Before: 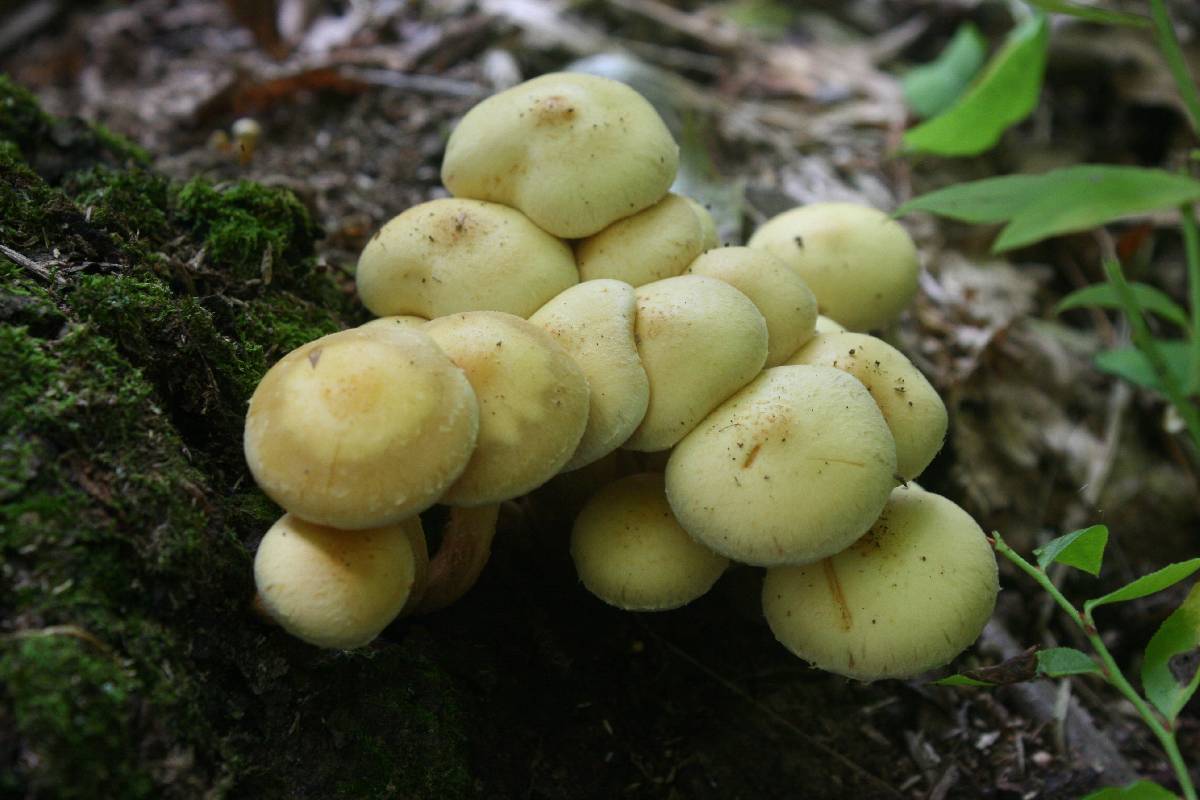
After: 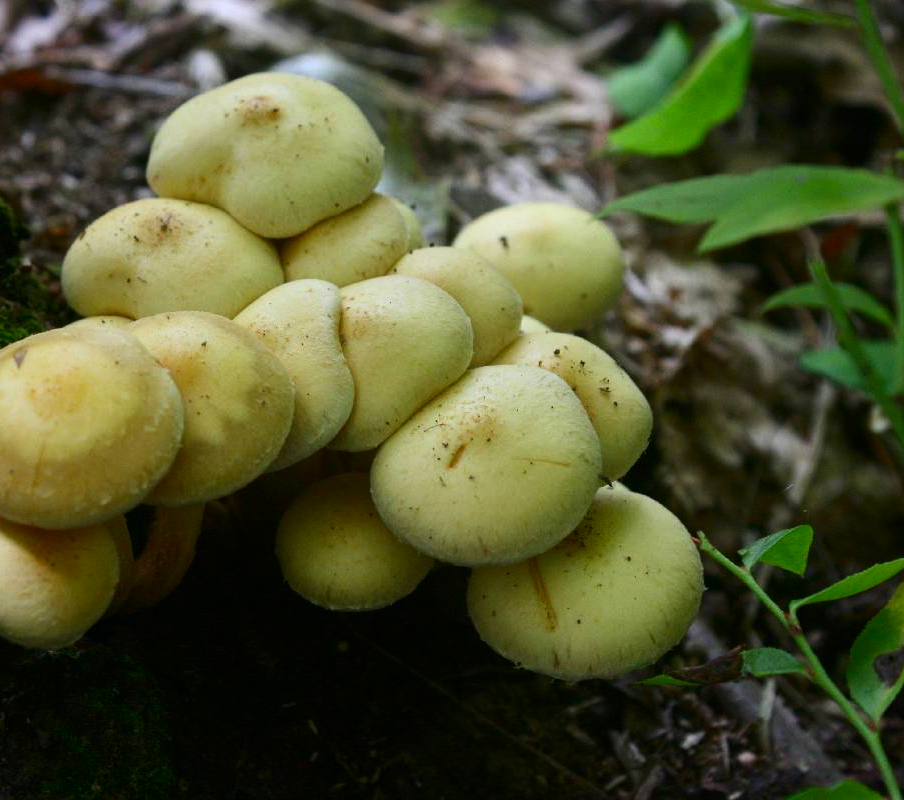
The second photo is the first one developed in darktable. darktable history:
contrast brightness saturation: contrast 0.13, brightness -0.05, saturation 0.16
crop and rotate: left 24.6%
